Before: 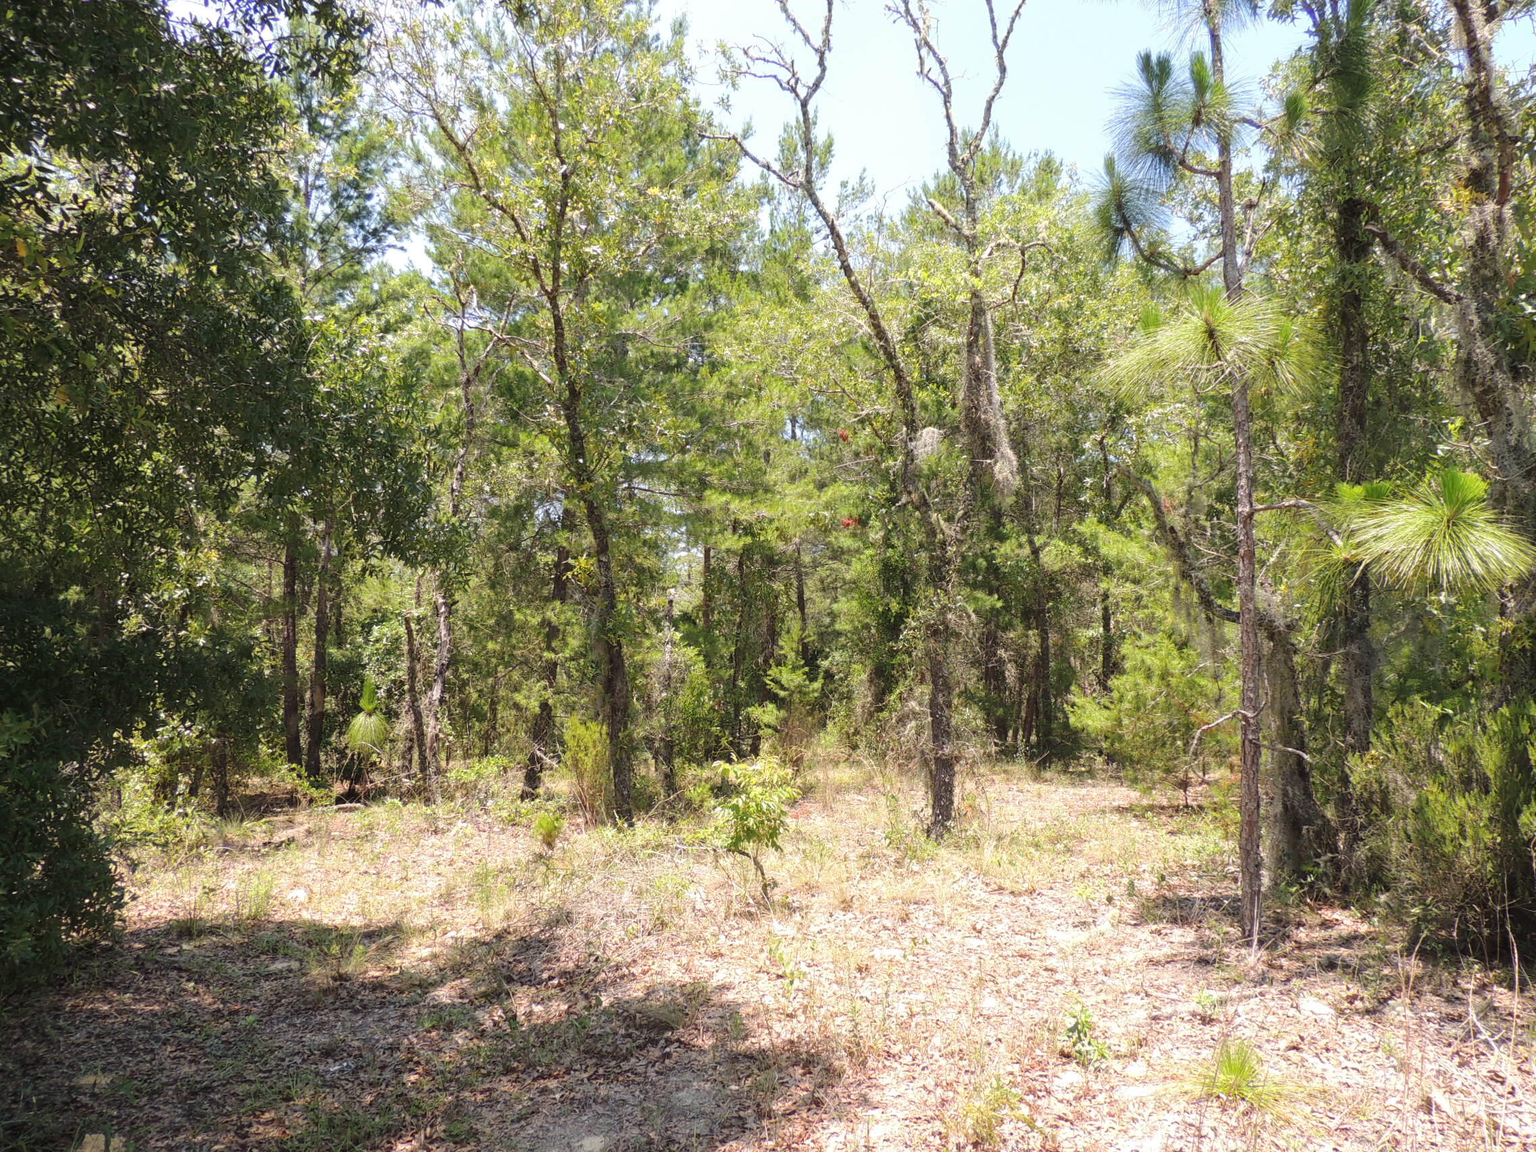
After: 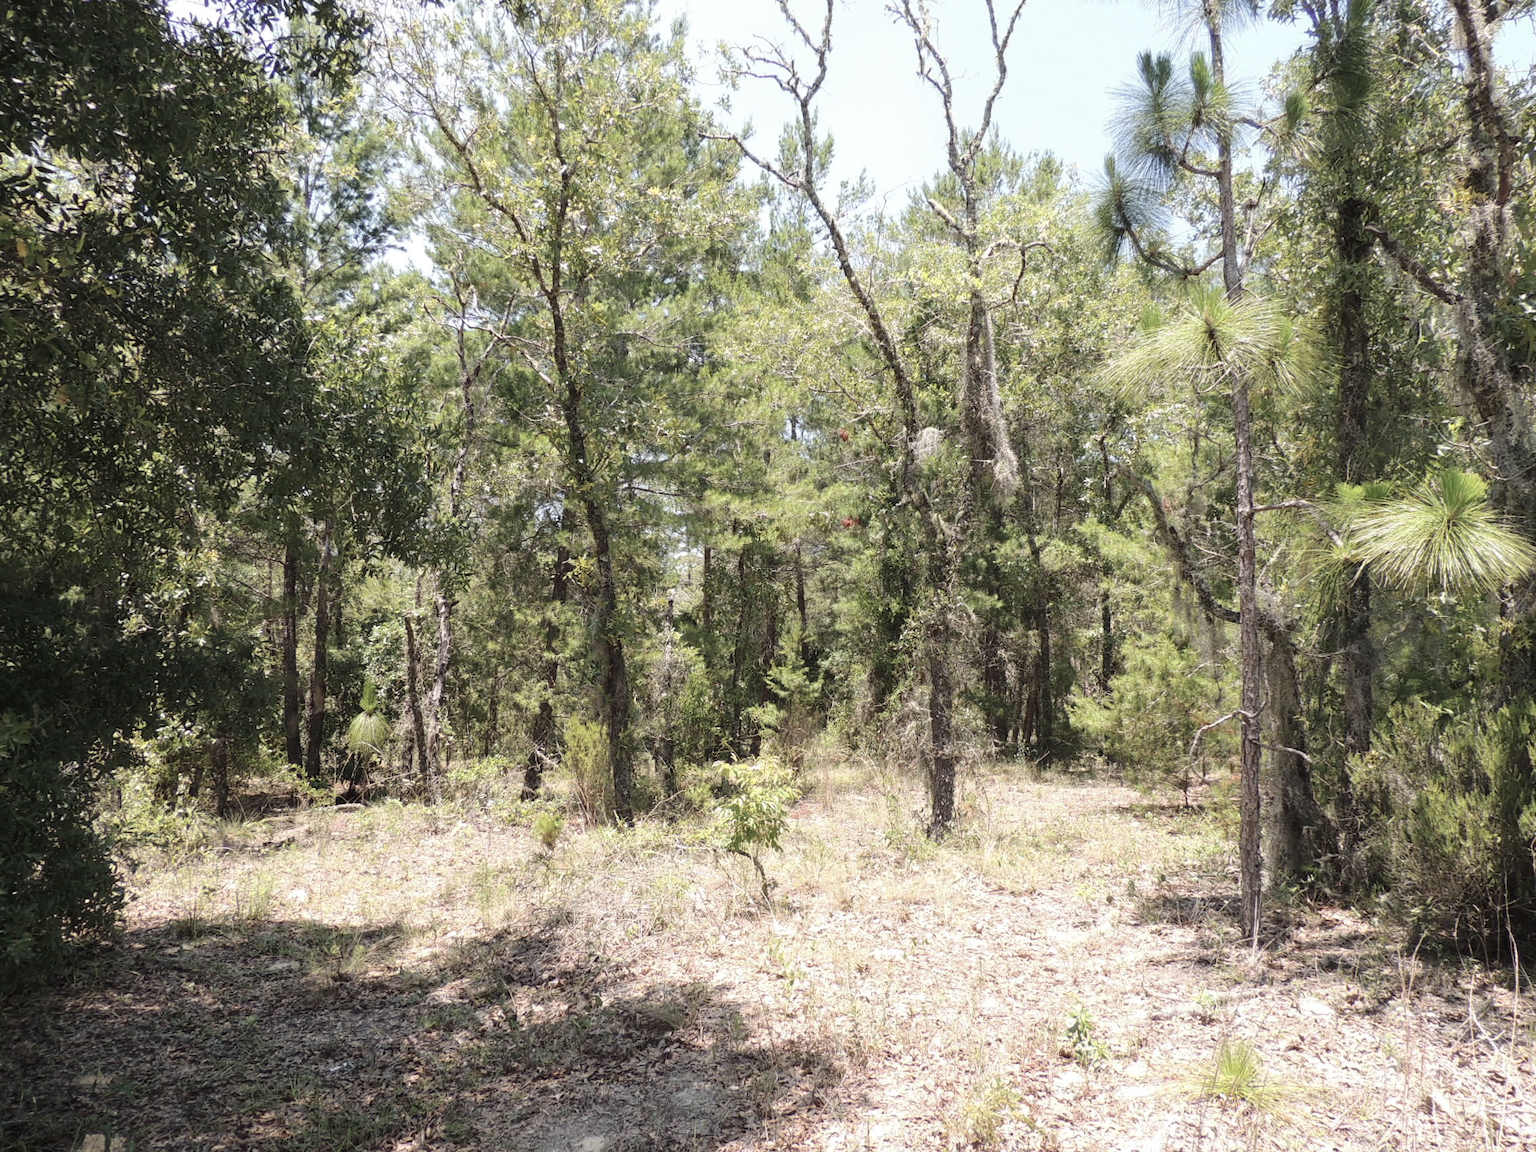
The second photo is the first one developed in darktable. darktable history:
contrast brightness saturation: contrast 0.102, saturation -0.365
